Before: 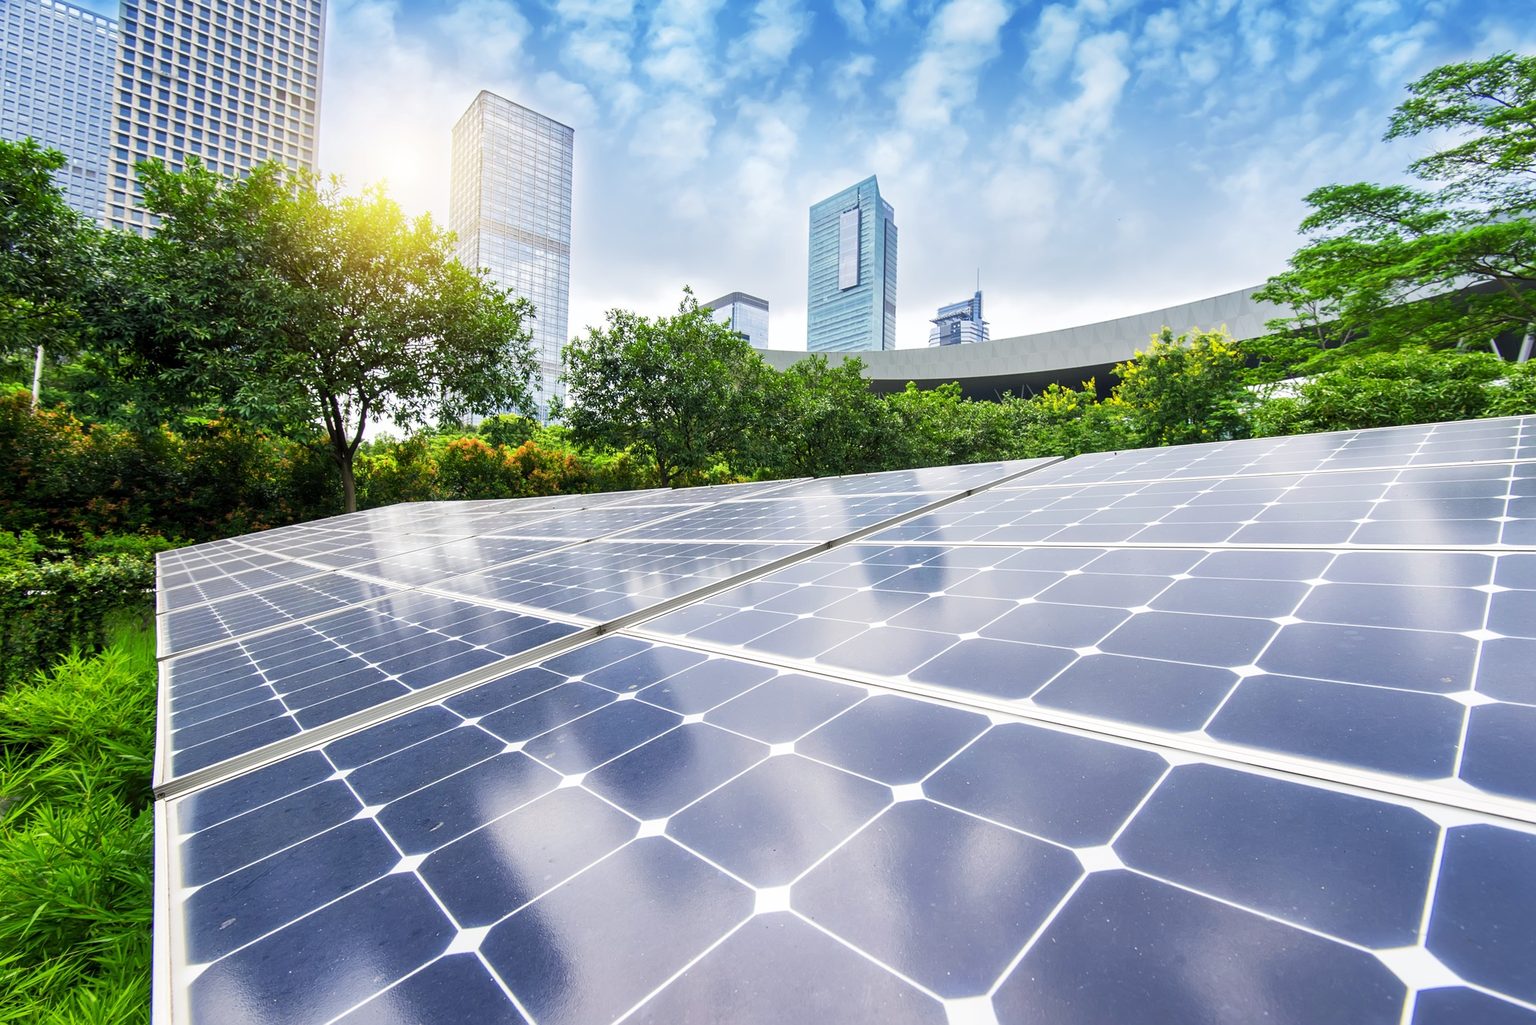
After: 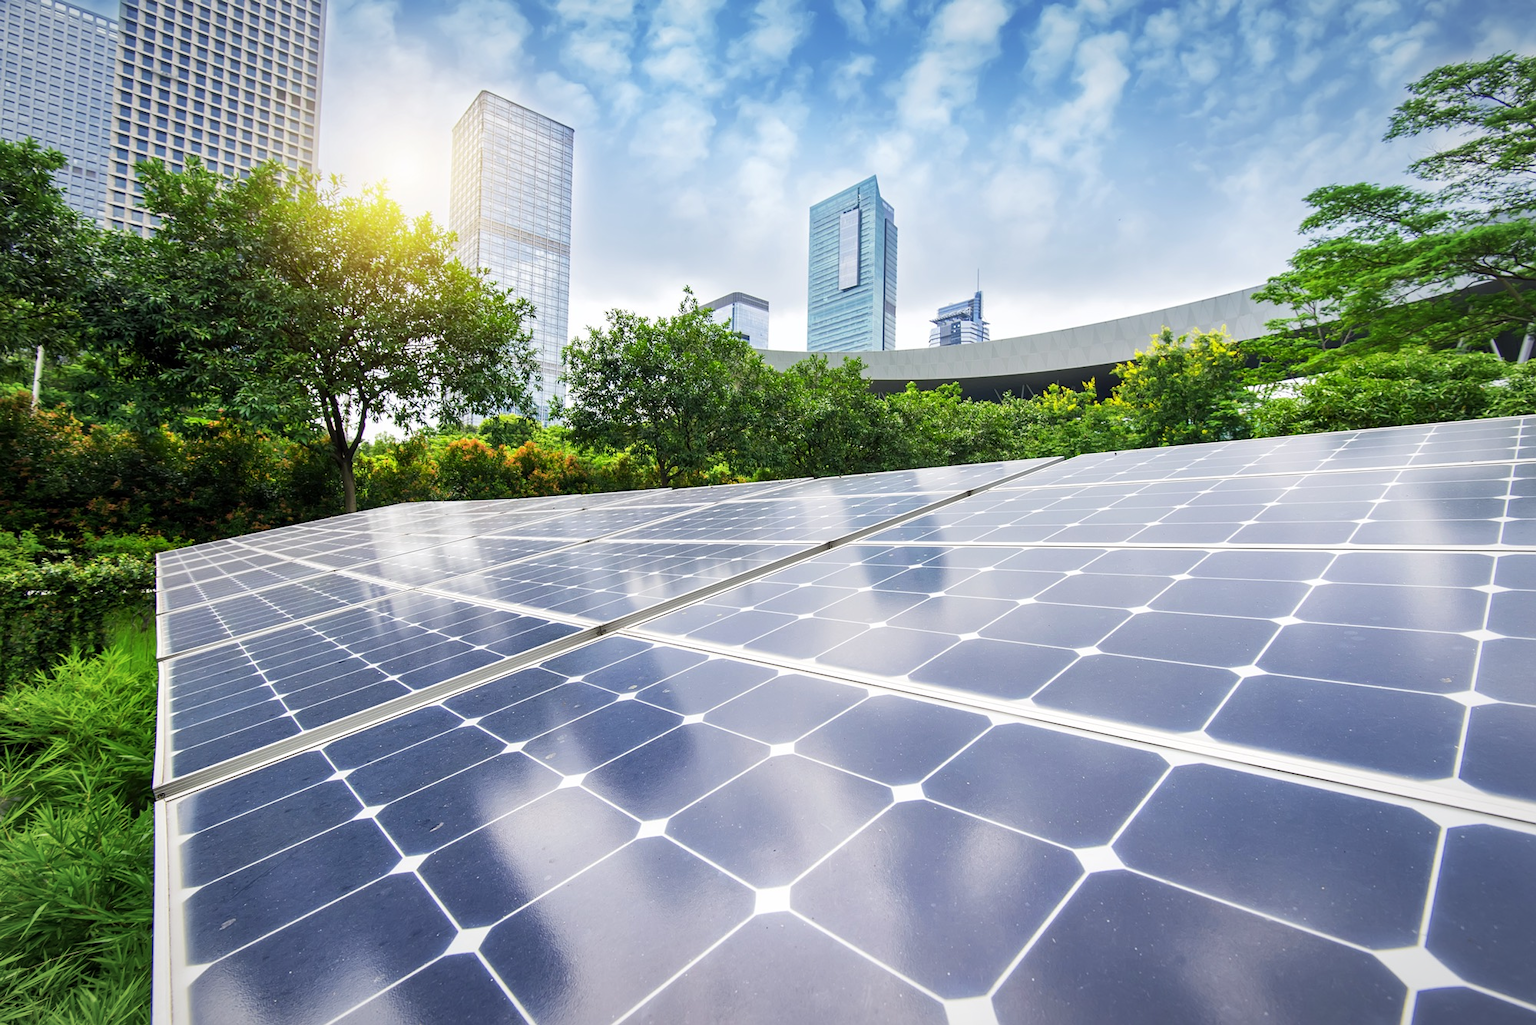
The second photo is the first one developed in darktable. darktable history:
vignetting: fall-off radius 99.5%, width/height ratio 1.34
